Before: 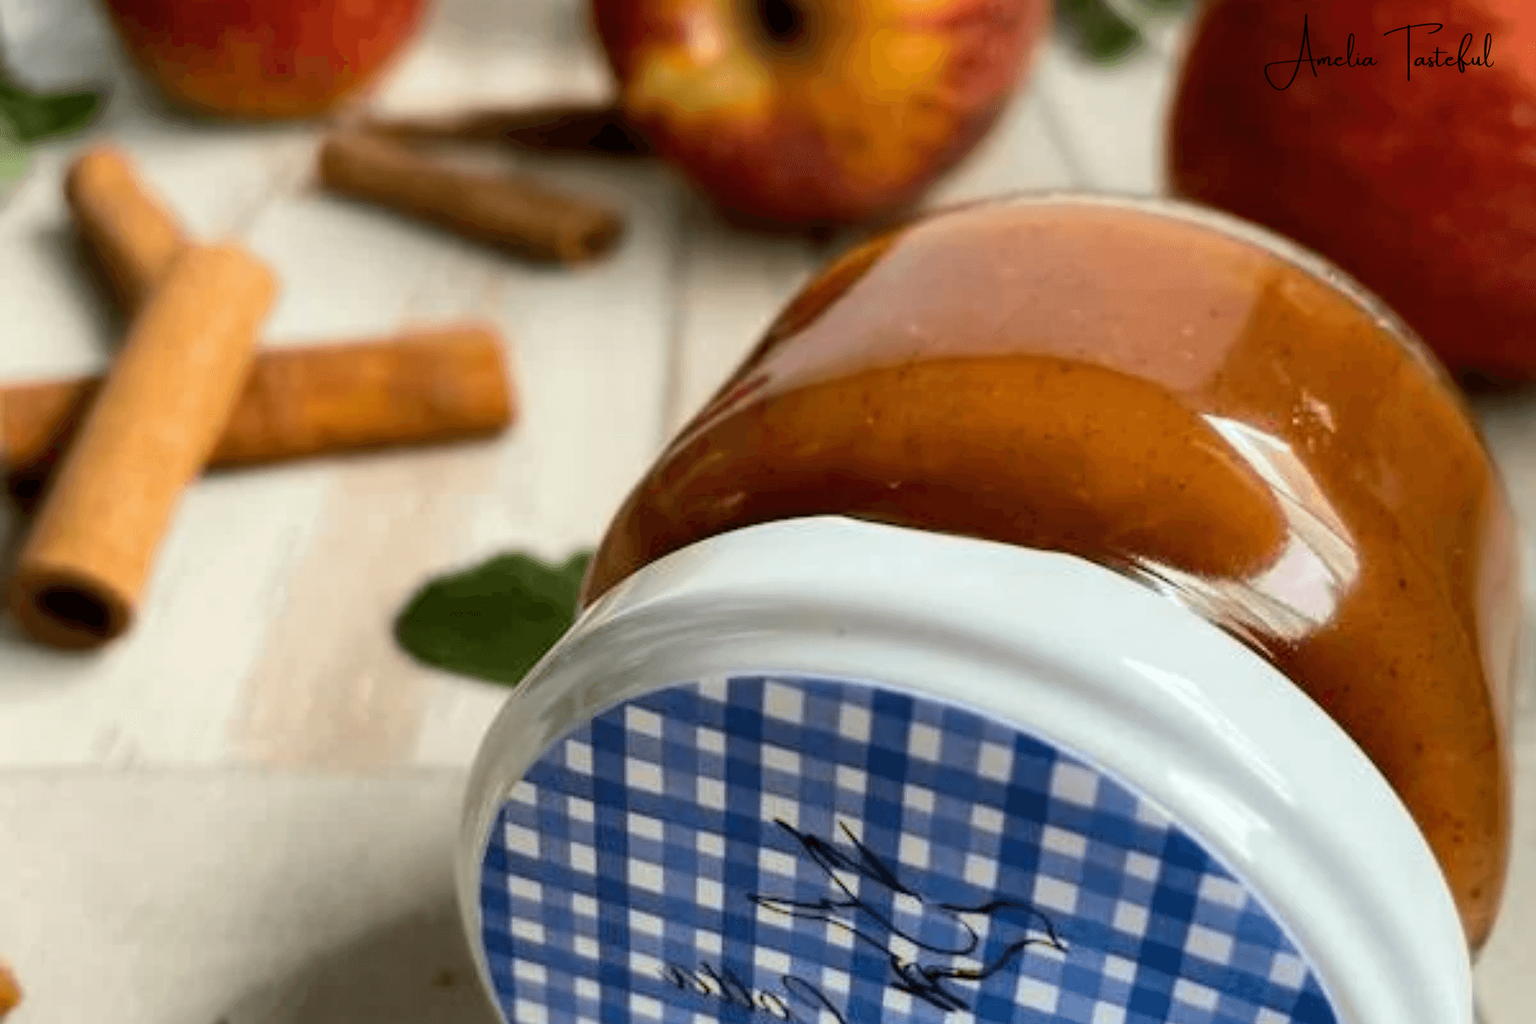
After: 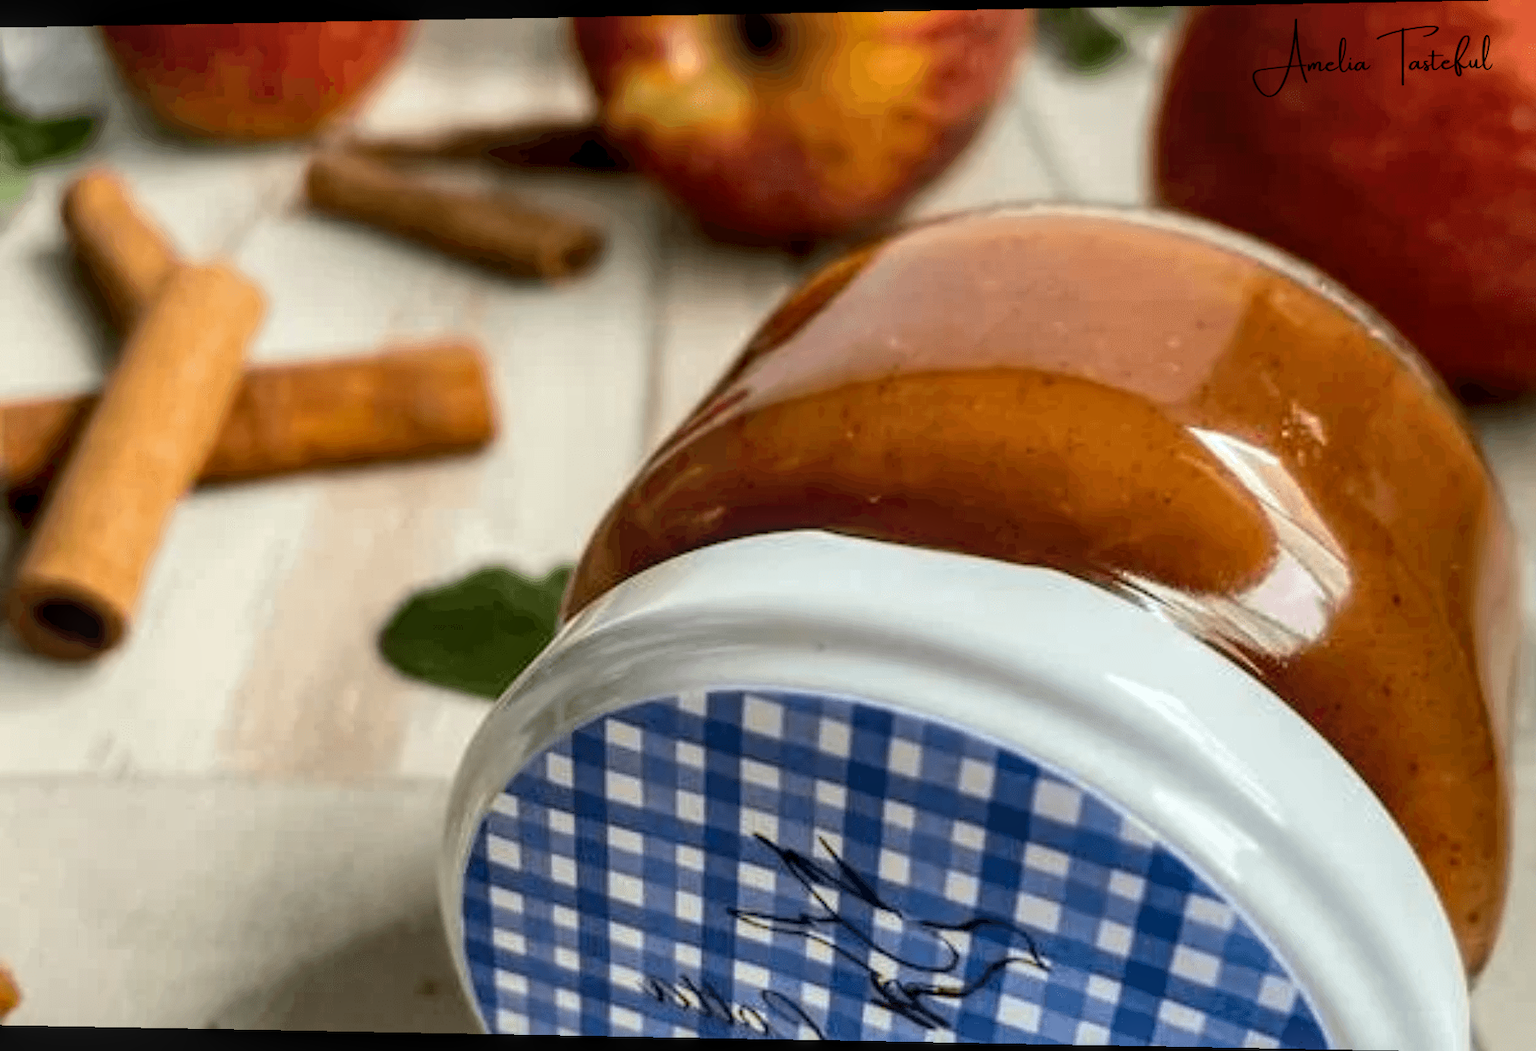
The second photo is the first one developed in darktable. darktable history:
rotate and perspective: lens shift (horizontal) -0.055, automatic cropping off
local contrast: on, module defaults
